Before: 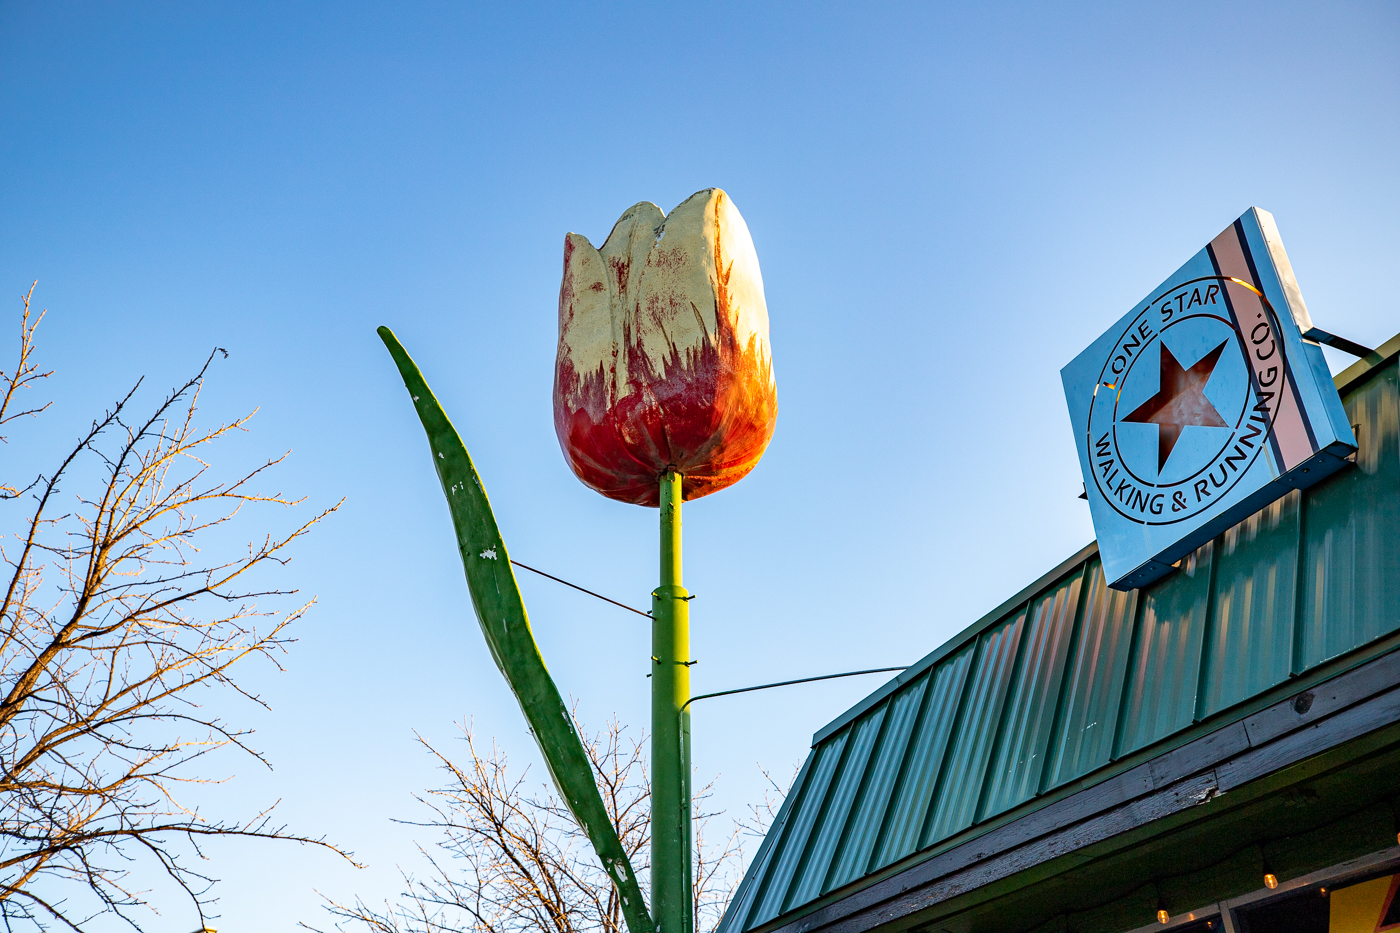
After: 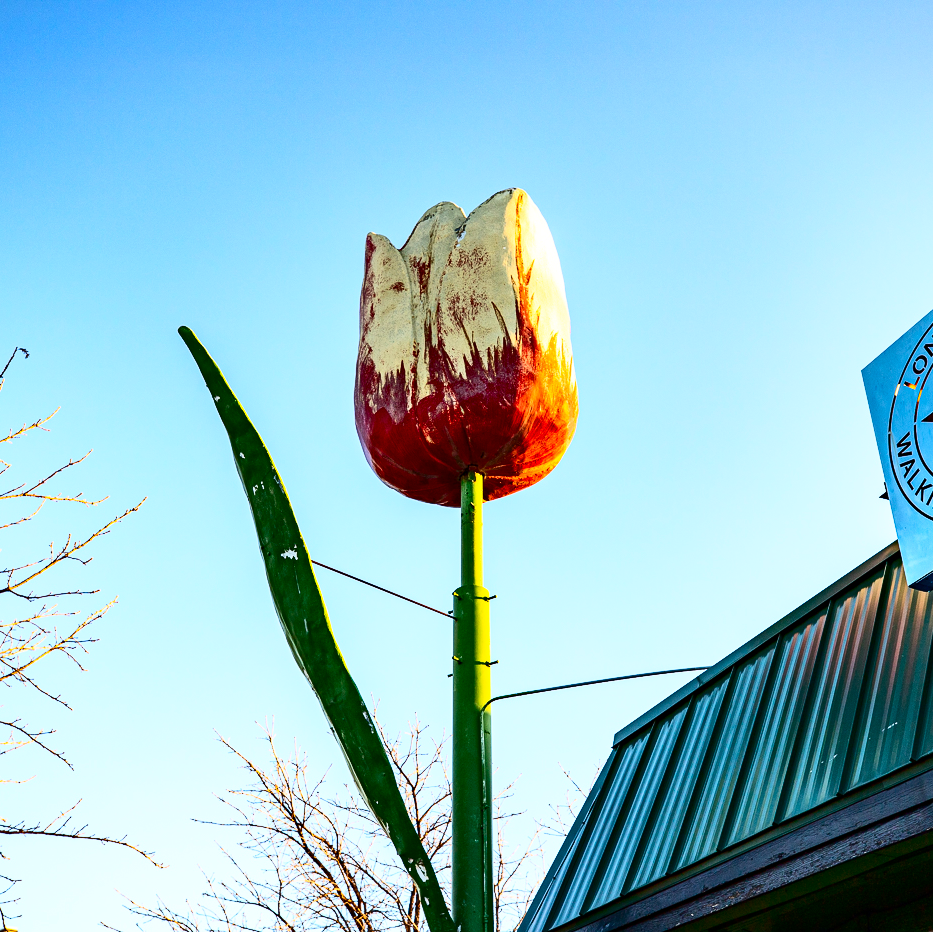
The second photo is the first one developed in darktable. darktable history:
levels: levels [0, 0.498, 1]
crop and rotate: left 14.35%, right 18.943%
contrast brightness saturation: contrast 0.408, brightness 0.052, saturation 0.258
